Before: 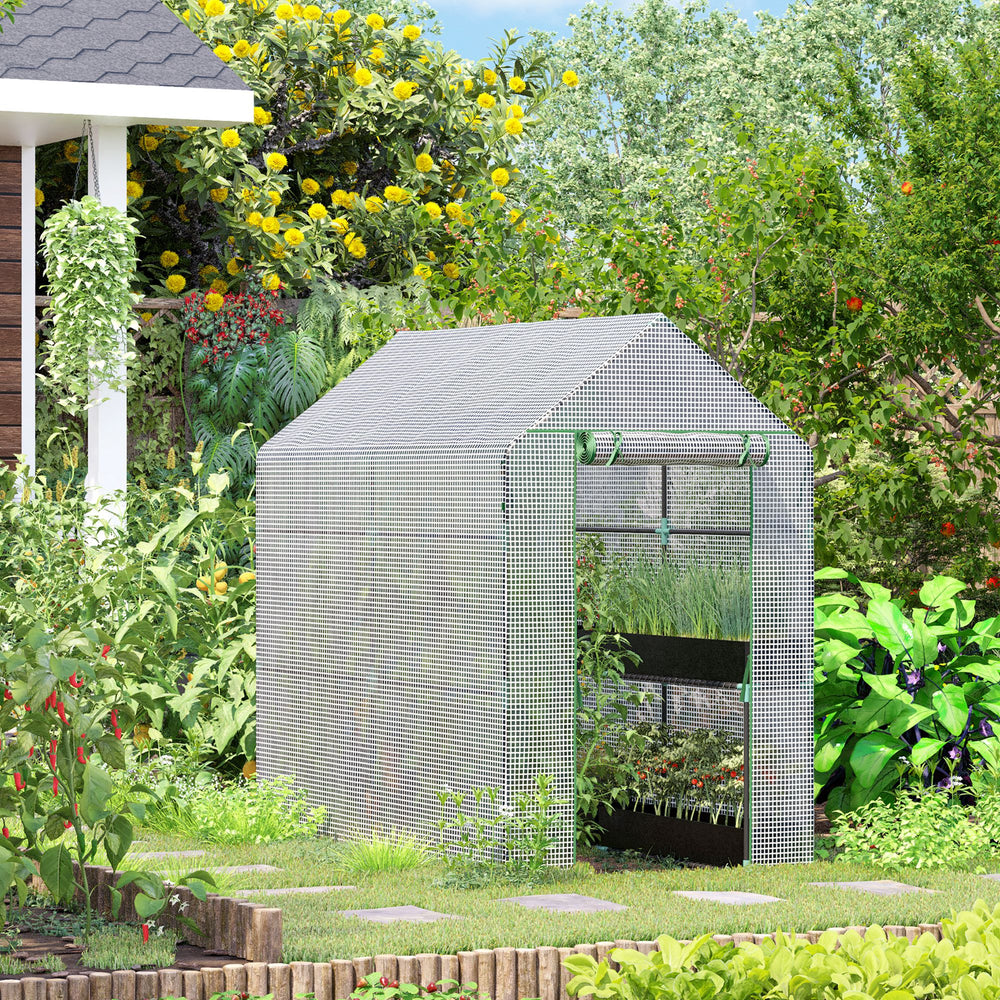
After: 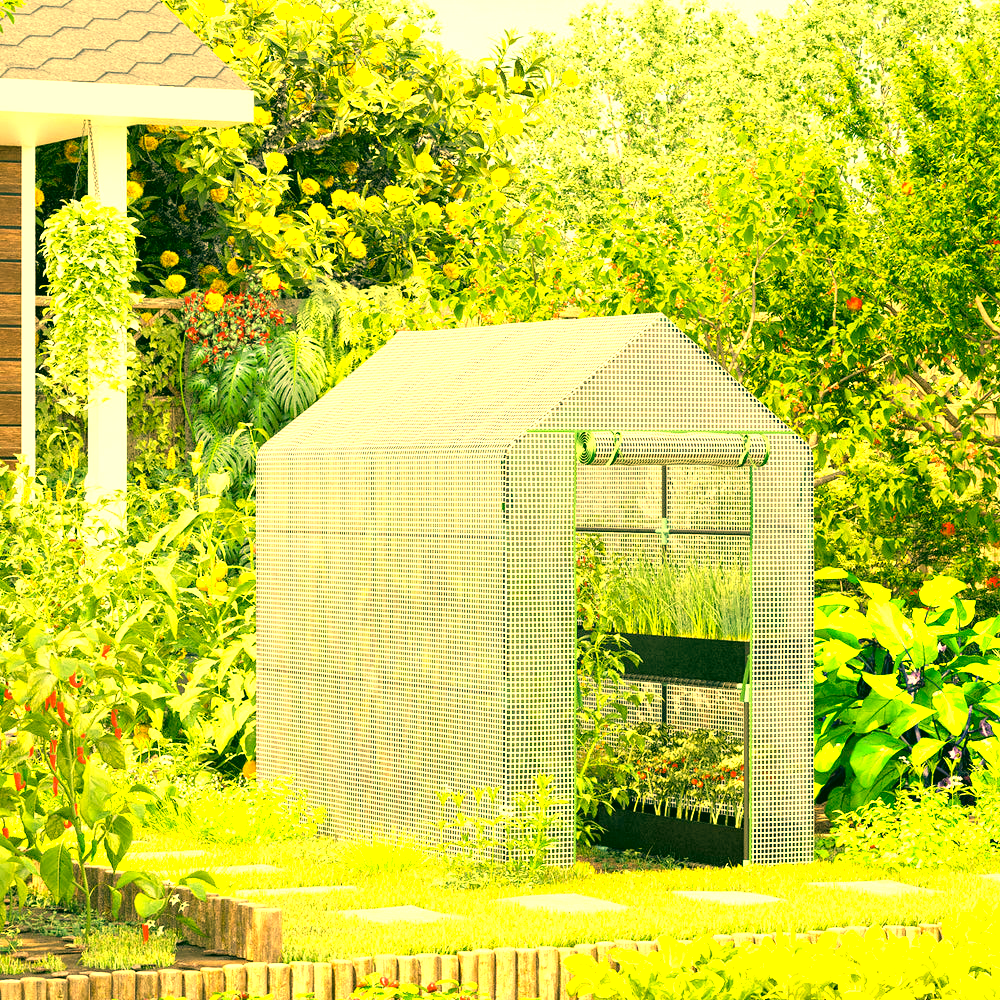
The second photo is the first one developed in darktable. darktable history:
color correction: highlights a* 5.62, highlights b* 33.57, shadows a* -25.86, shadows b* 4.02
white balance: red 1.123, blue 0.83
exposure: exposure 1.25 EV, compensate exposure bias true, compensate highlight preservation false
